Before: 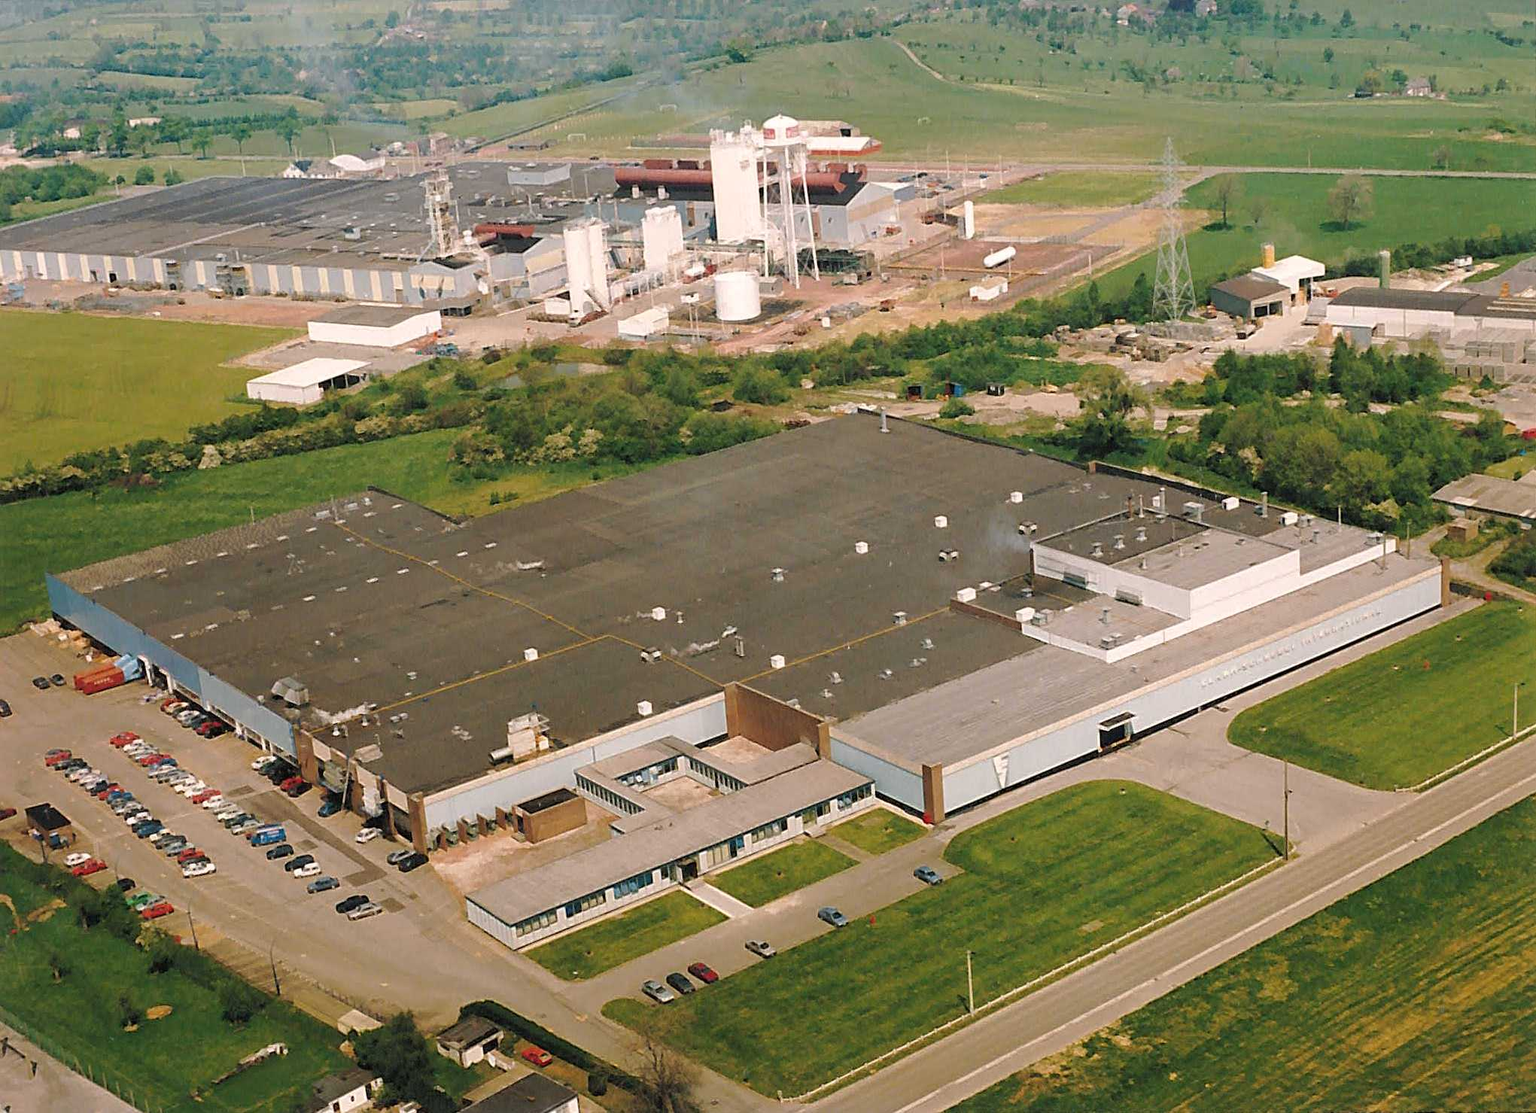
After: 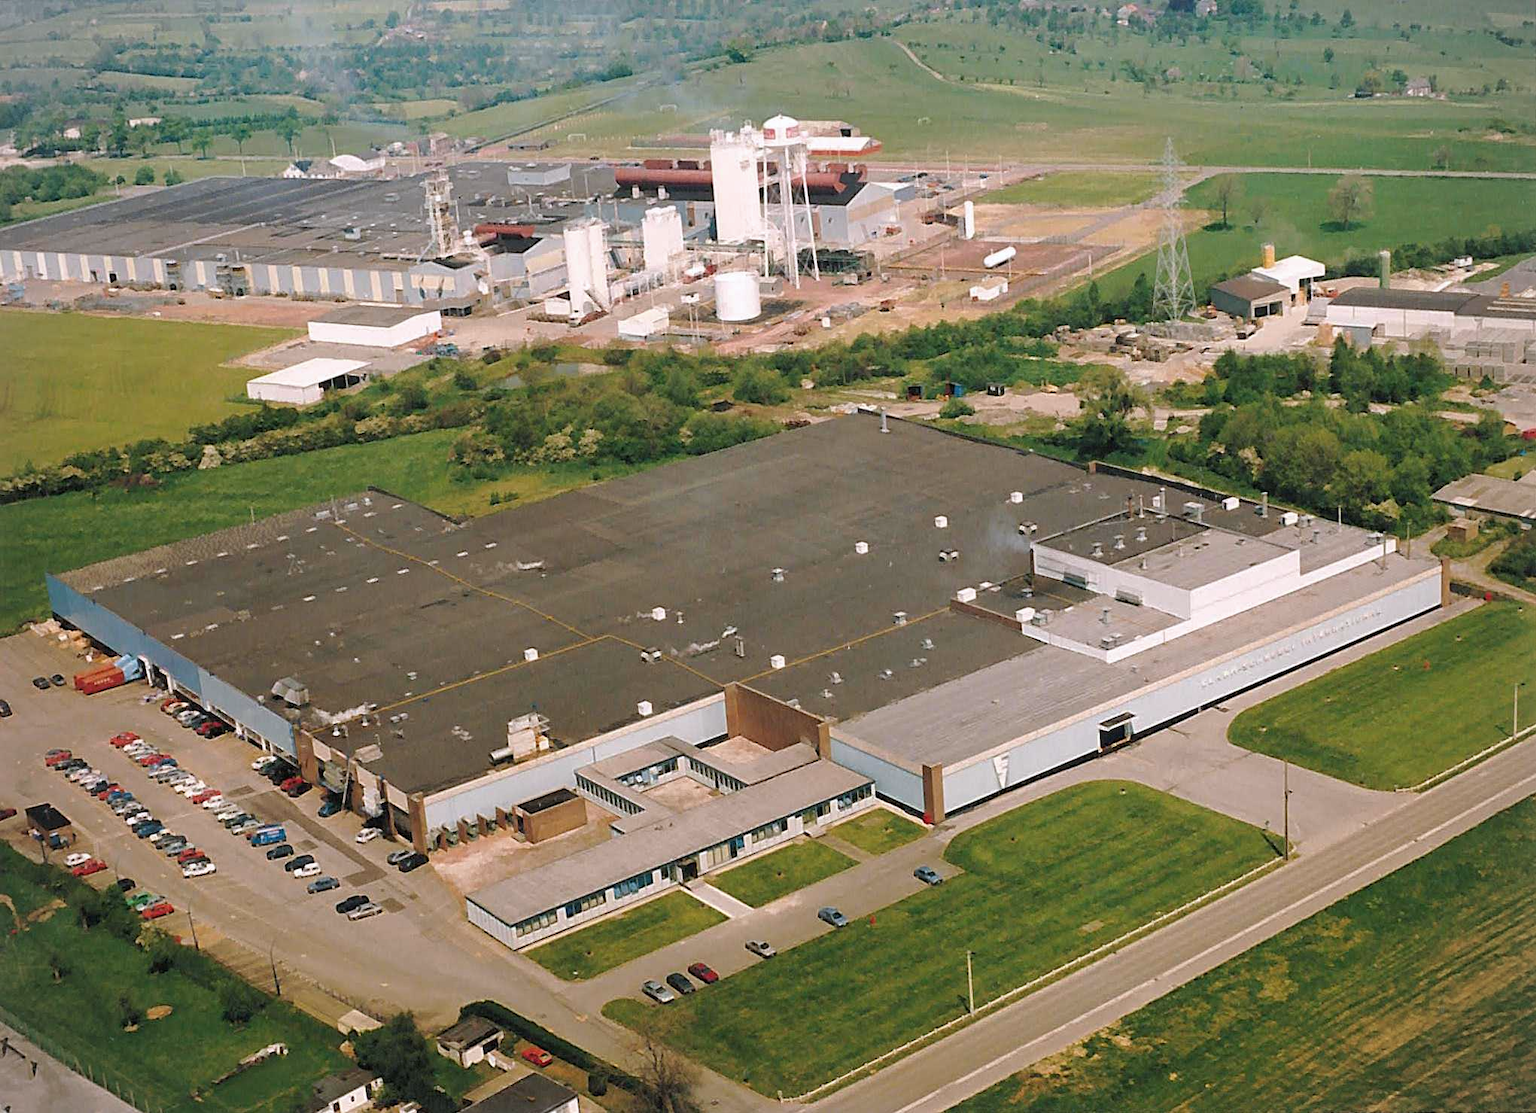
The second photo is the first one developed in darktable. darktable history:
color correction: highlights a* -0.088, highlights b* -5.24, shadows a* -0.149, shadows b* -0.108
vignetting: fall-off start 91.72%, brightness -0.291
